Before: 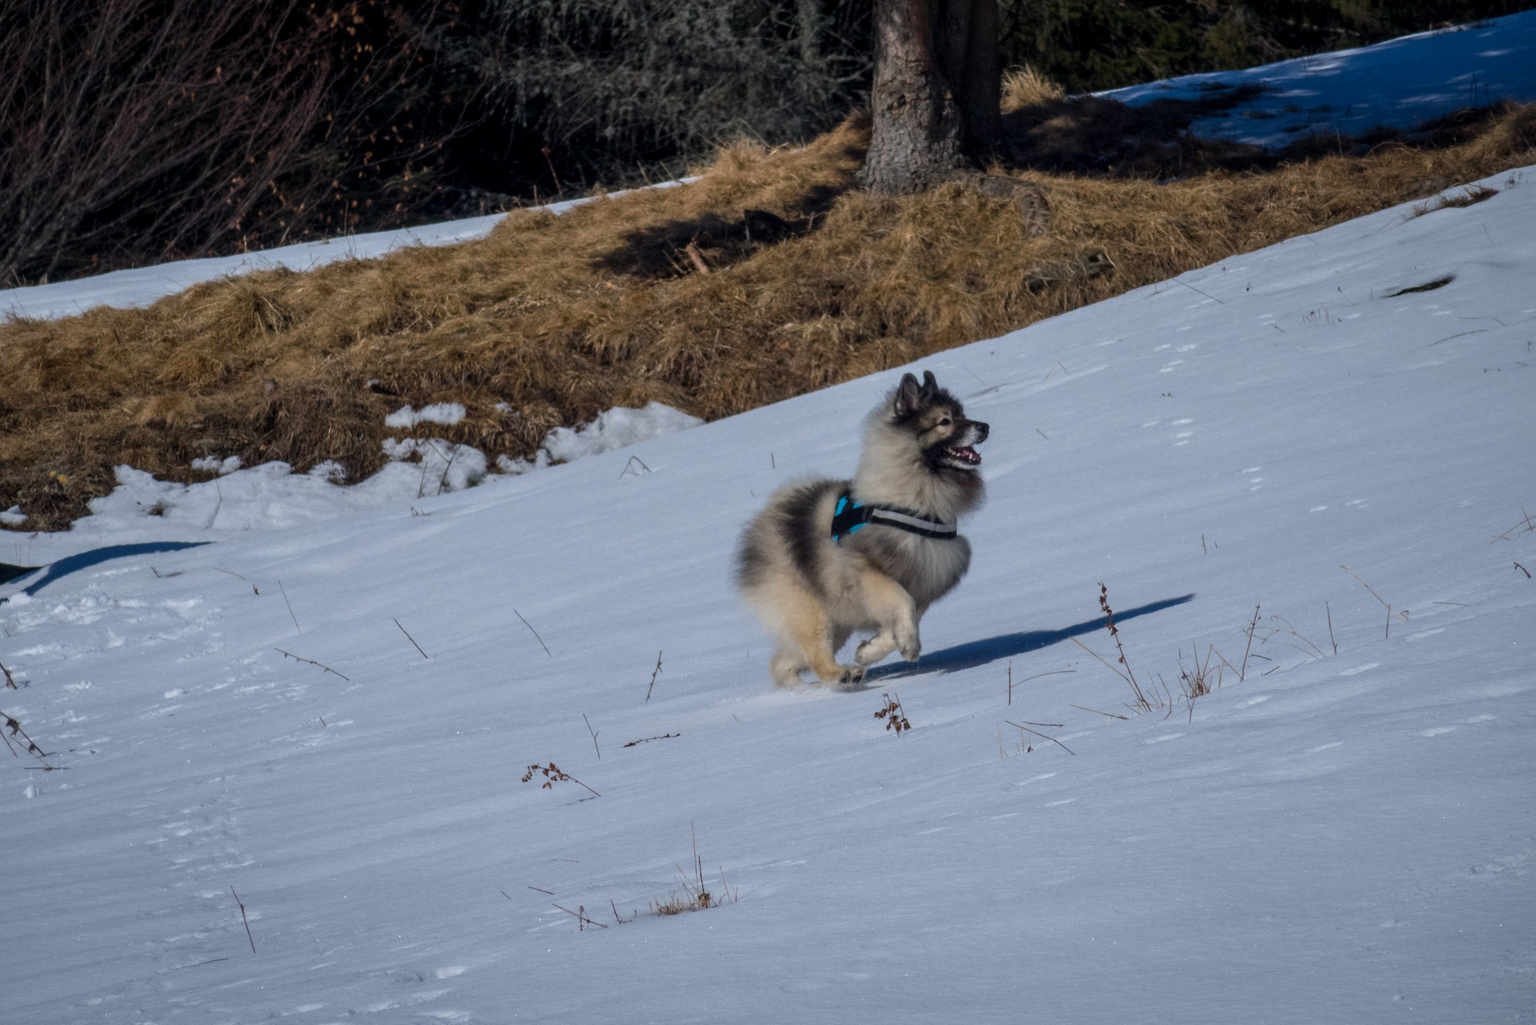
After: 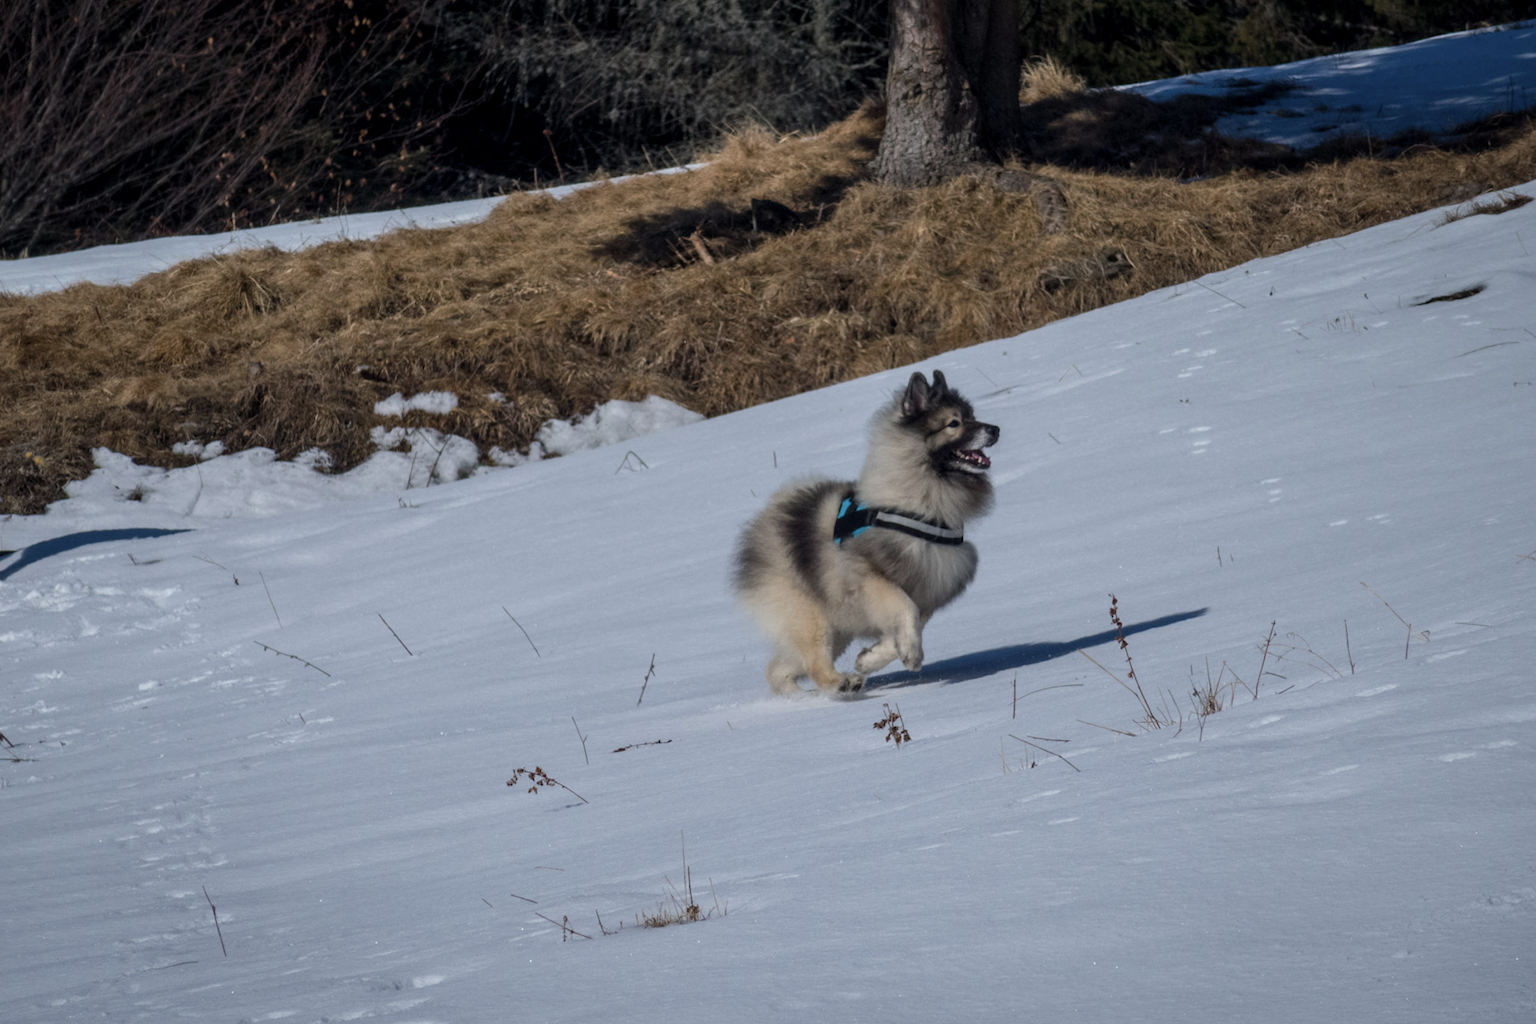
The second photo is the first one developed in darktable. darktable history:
color correction: highlights b* 0.024, saturation 0.808
base curve: curves: ch0 [(0, 0) (0.283, 0.295) (1, 1)], preserve colors none
crop and rotate: angle -1.39°
